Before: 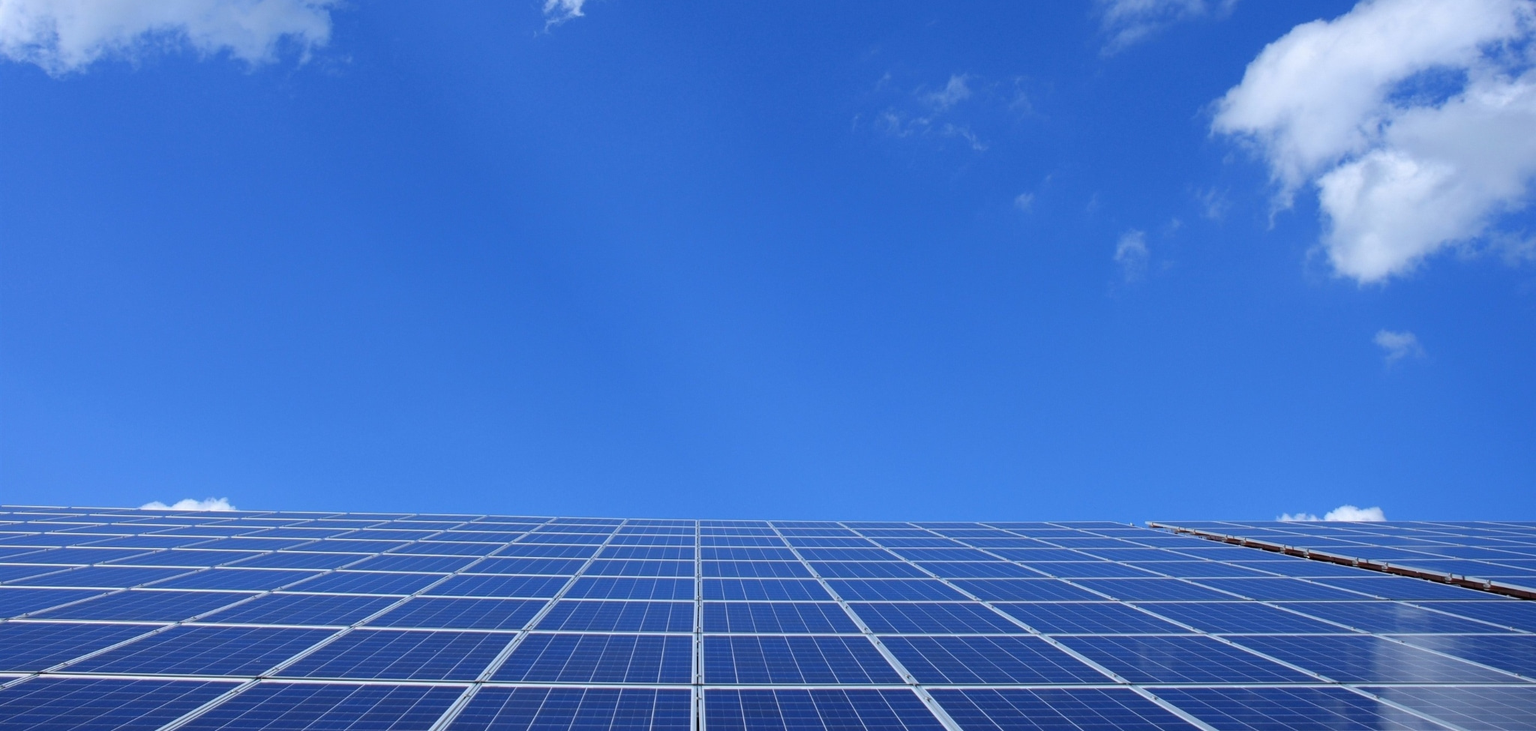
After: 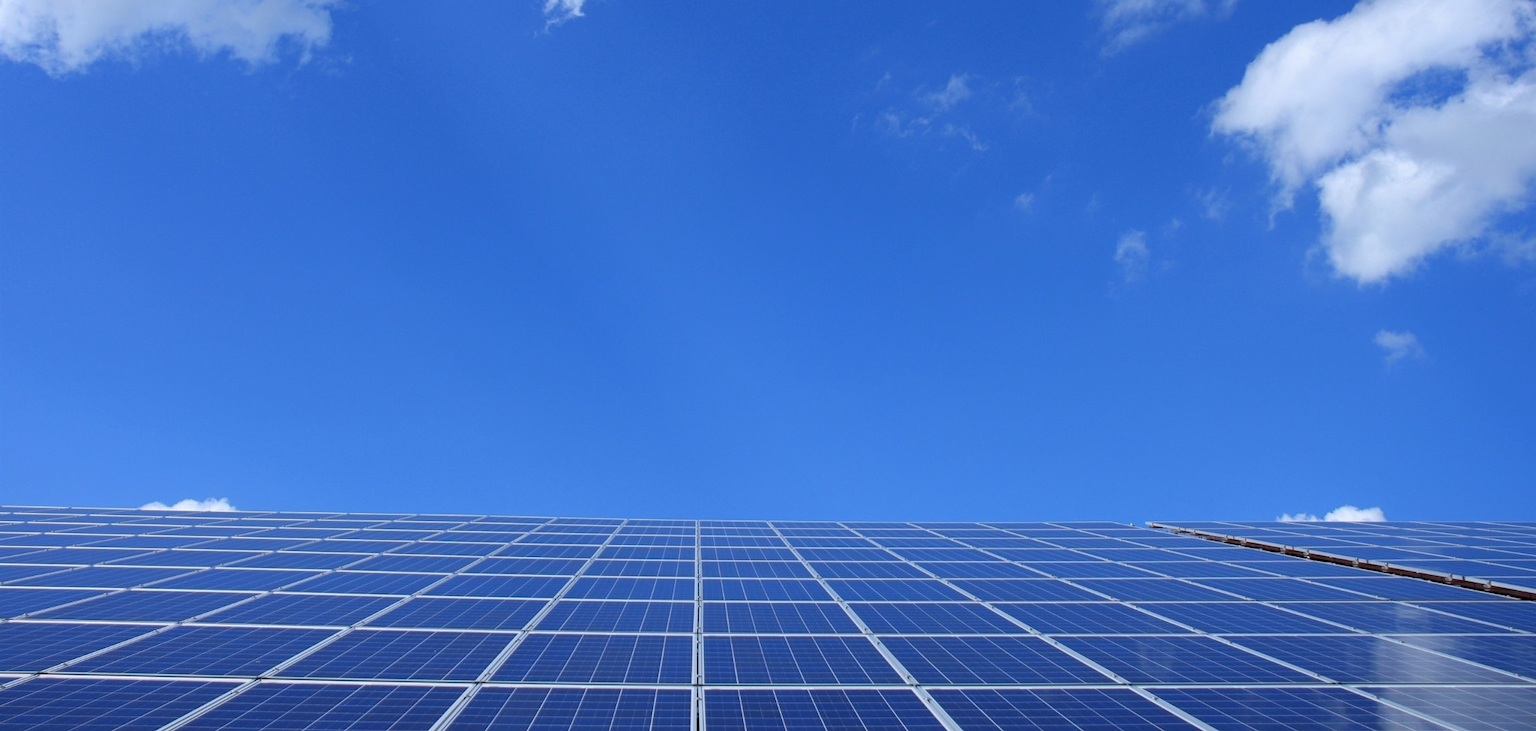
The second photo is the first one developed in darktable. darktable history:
levels: white 99.92%
